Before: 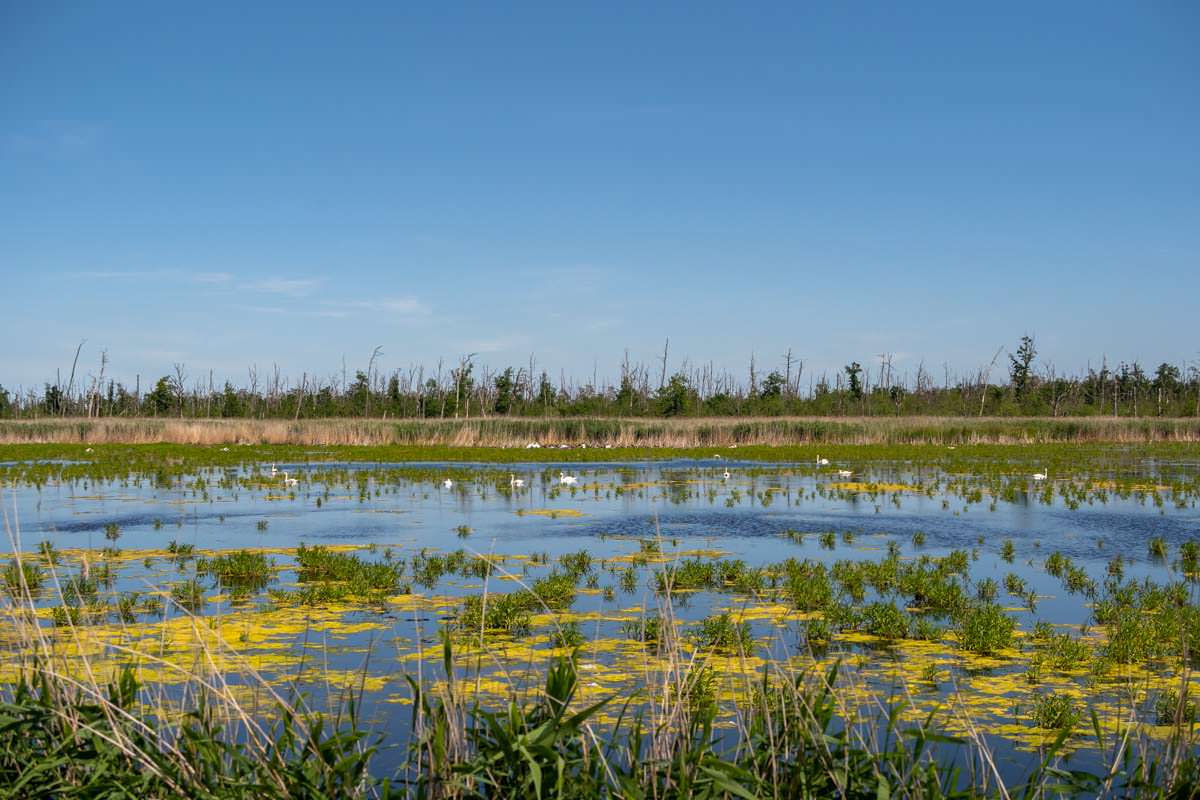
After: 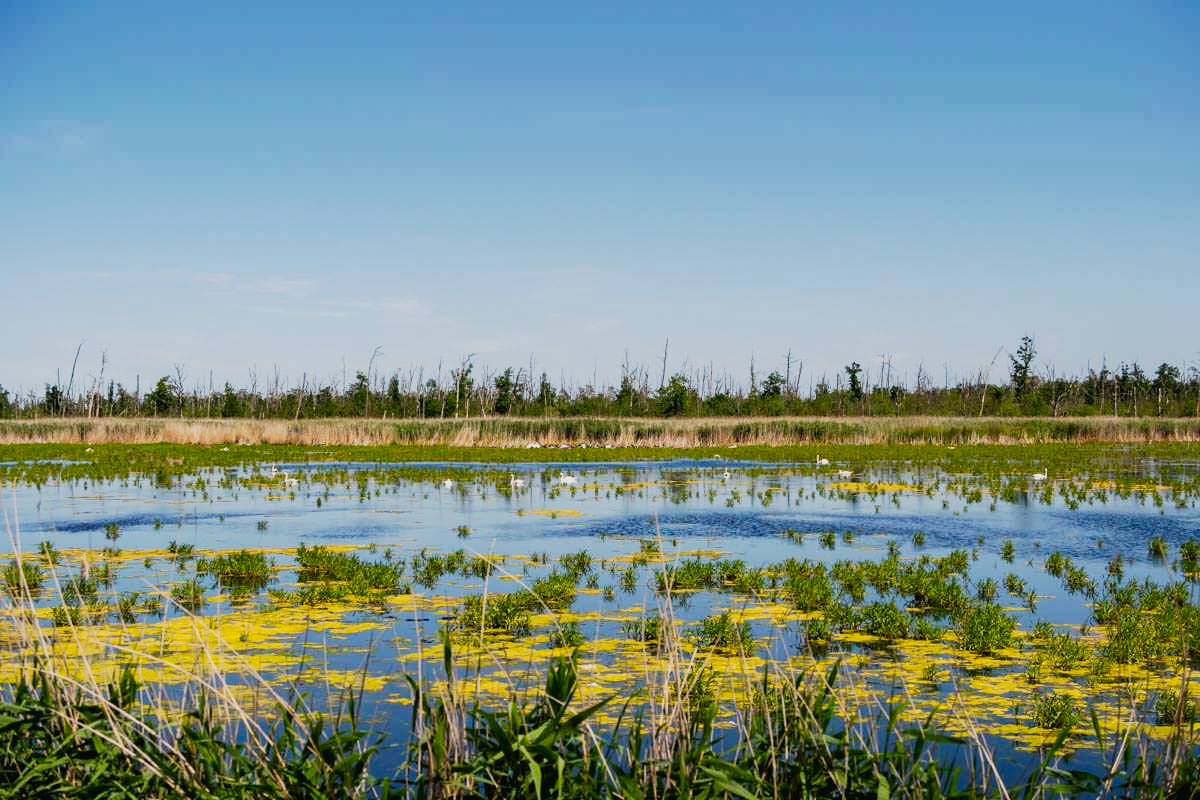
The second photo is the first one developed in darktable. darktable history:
tone curve: curves: ch0 [(0, 0.017) (0.091, 0.04) (0.296, 0.276) (0.439, 0.482) (0.64, 0.729) (0.785, 0.817) (0.995, 0.917)]; ch1 [(0, 0) (0.384, 0.365) (0.463, 0.447) (0.486, 0.474) (0.503, 0.497) (0.526, 0.52) (0.555, 0.564) (0.578, 0.589) (0.638, 0.66) (0.766, 0.773) (1, 1)]; ch2 [(0, 0) (0.374, 0.344) (0.446, 0.443) (0.501, 0.509) (0.528, 0.522) (0.569, 0.593) (0.61, 0.646) (0.666, 0.688) (1, 1)], preserve colors none
